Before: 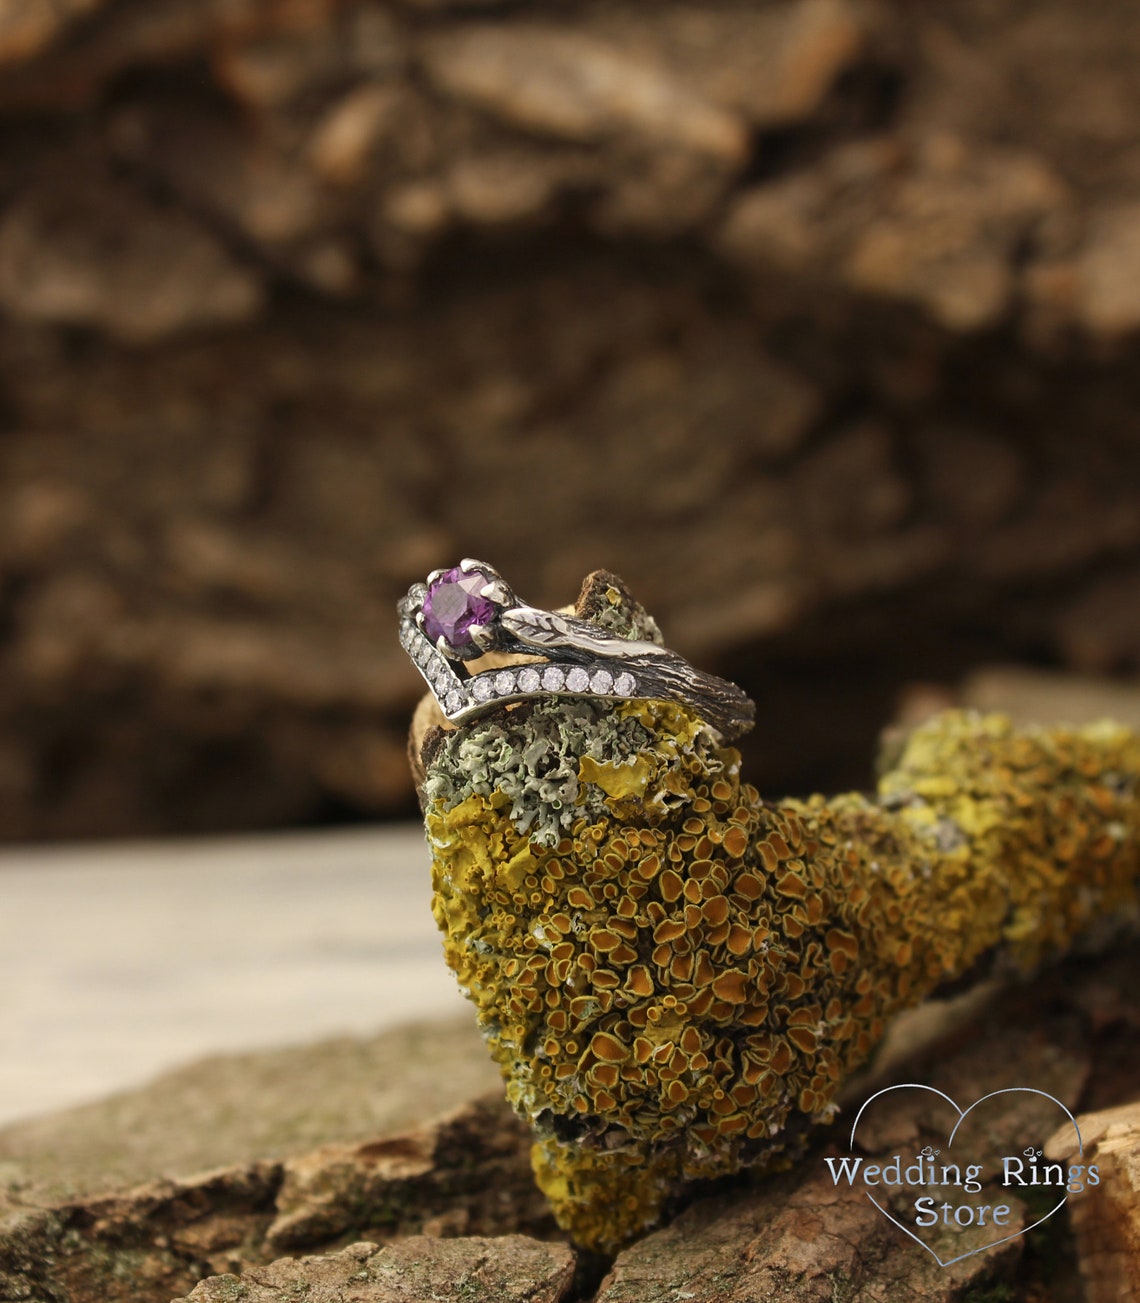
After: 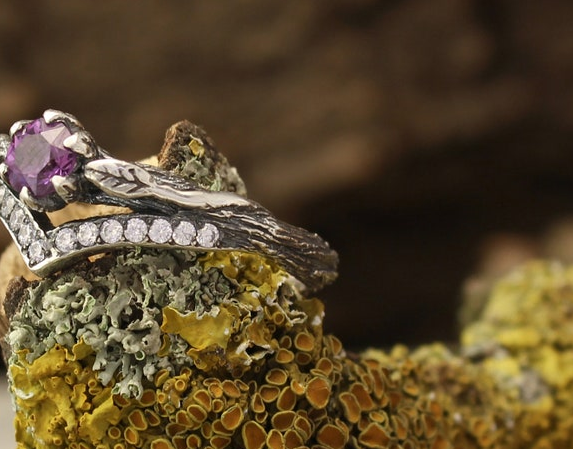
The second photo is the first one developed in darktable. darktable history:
crop: left 36.646%, top 34.5%, right 13.063%, bottom 30.966%
